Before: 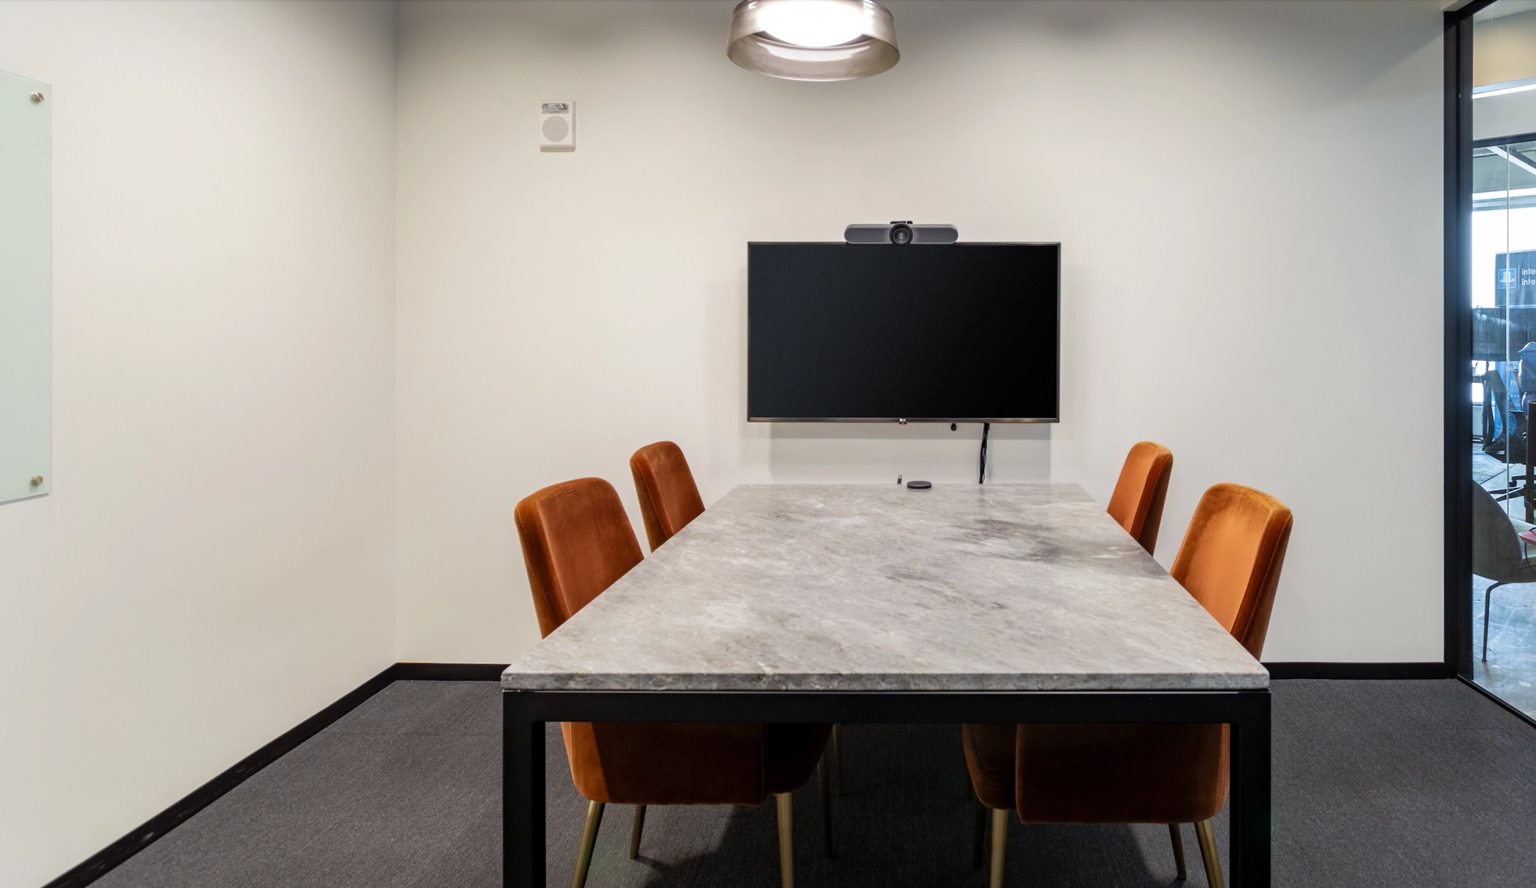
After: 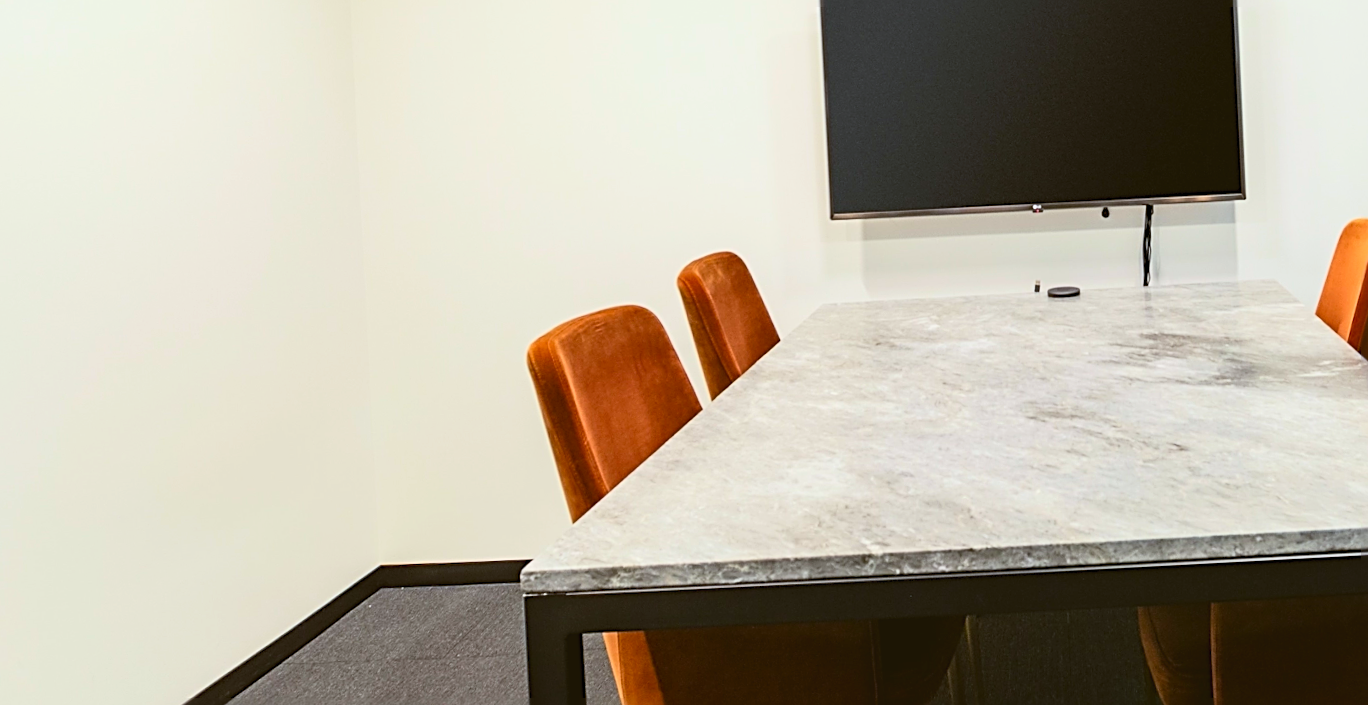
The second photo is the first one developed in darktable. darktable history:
contrast brightness saturation: contrast 0.24, brightness 0.26, saturation 0.39
color balance: lift [1.004, 1.002, 1.002, 0.998], gamma [1, 1.007, 1.002, 0.993], gain [1, 0.977, 1.013, 1.023], contrast -3.64%
crop: left 6.488%, top 27.668%, right 24.183%, bottom 8.656%
rotate and perspective: rotation -3°, crop left 0.031, crop right 0.968, crop top 0.07, crop bottom 0.93
sharpen: radius 2.584, amount 0.688
white balance: emerald 1
